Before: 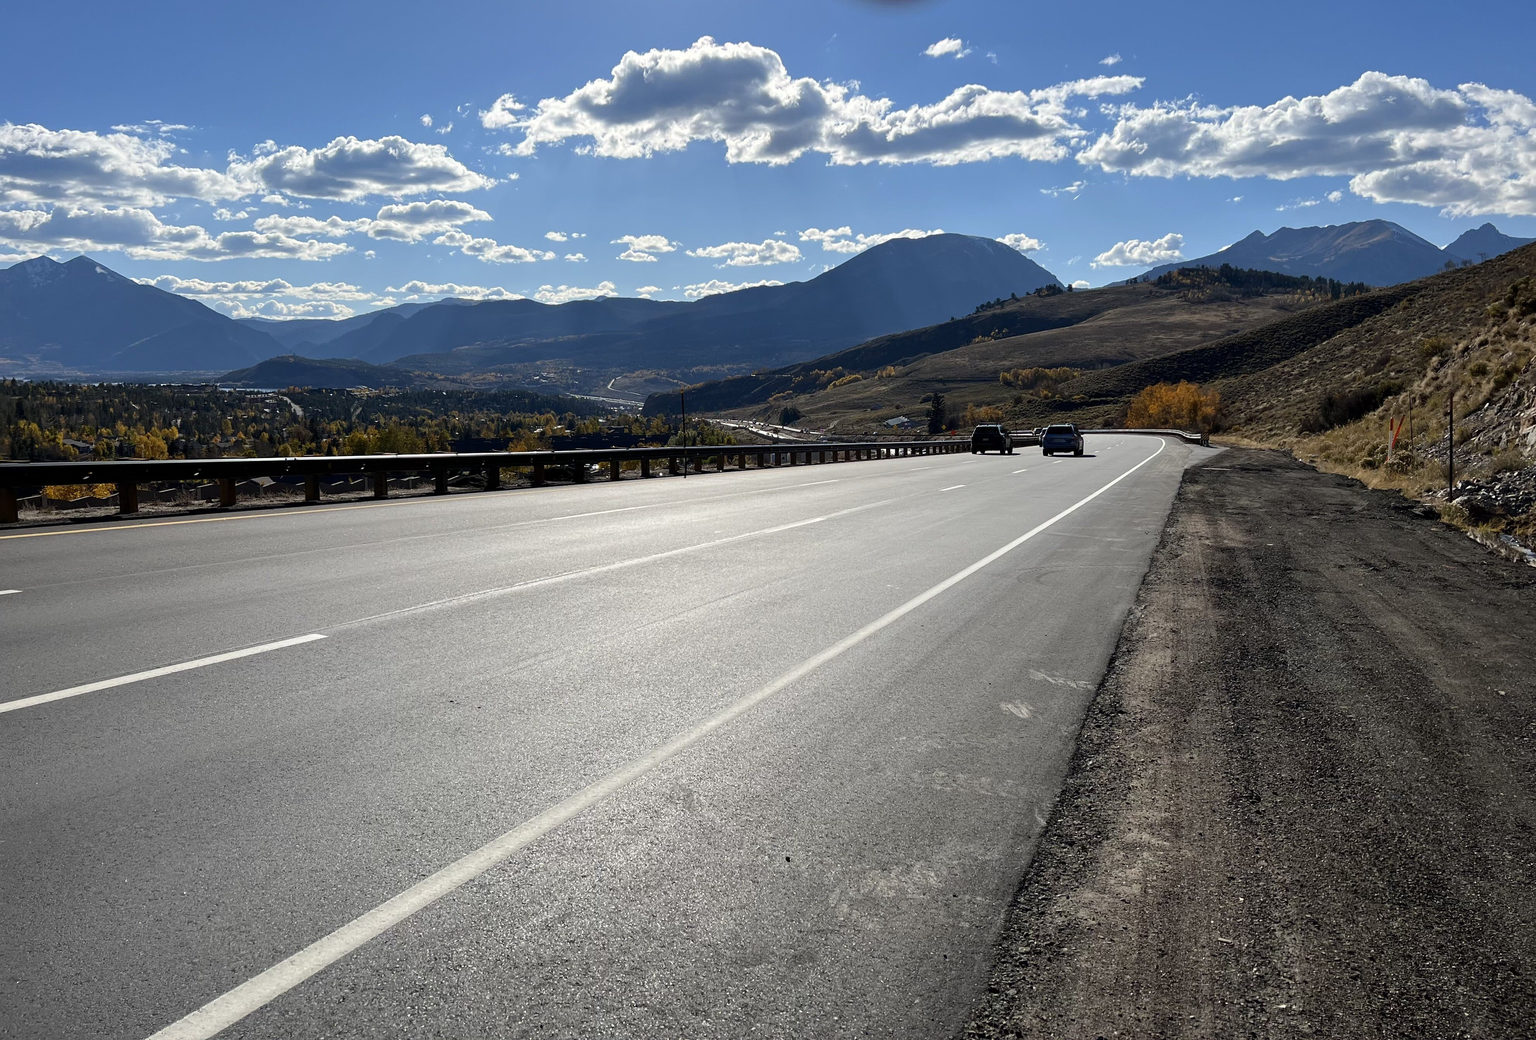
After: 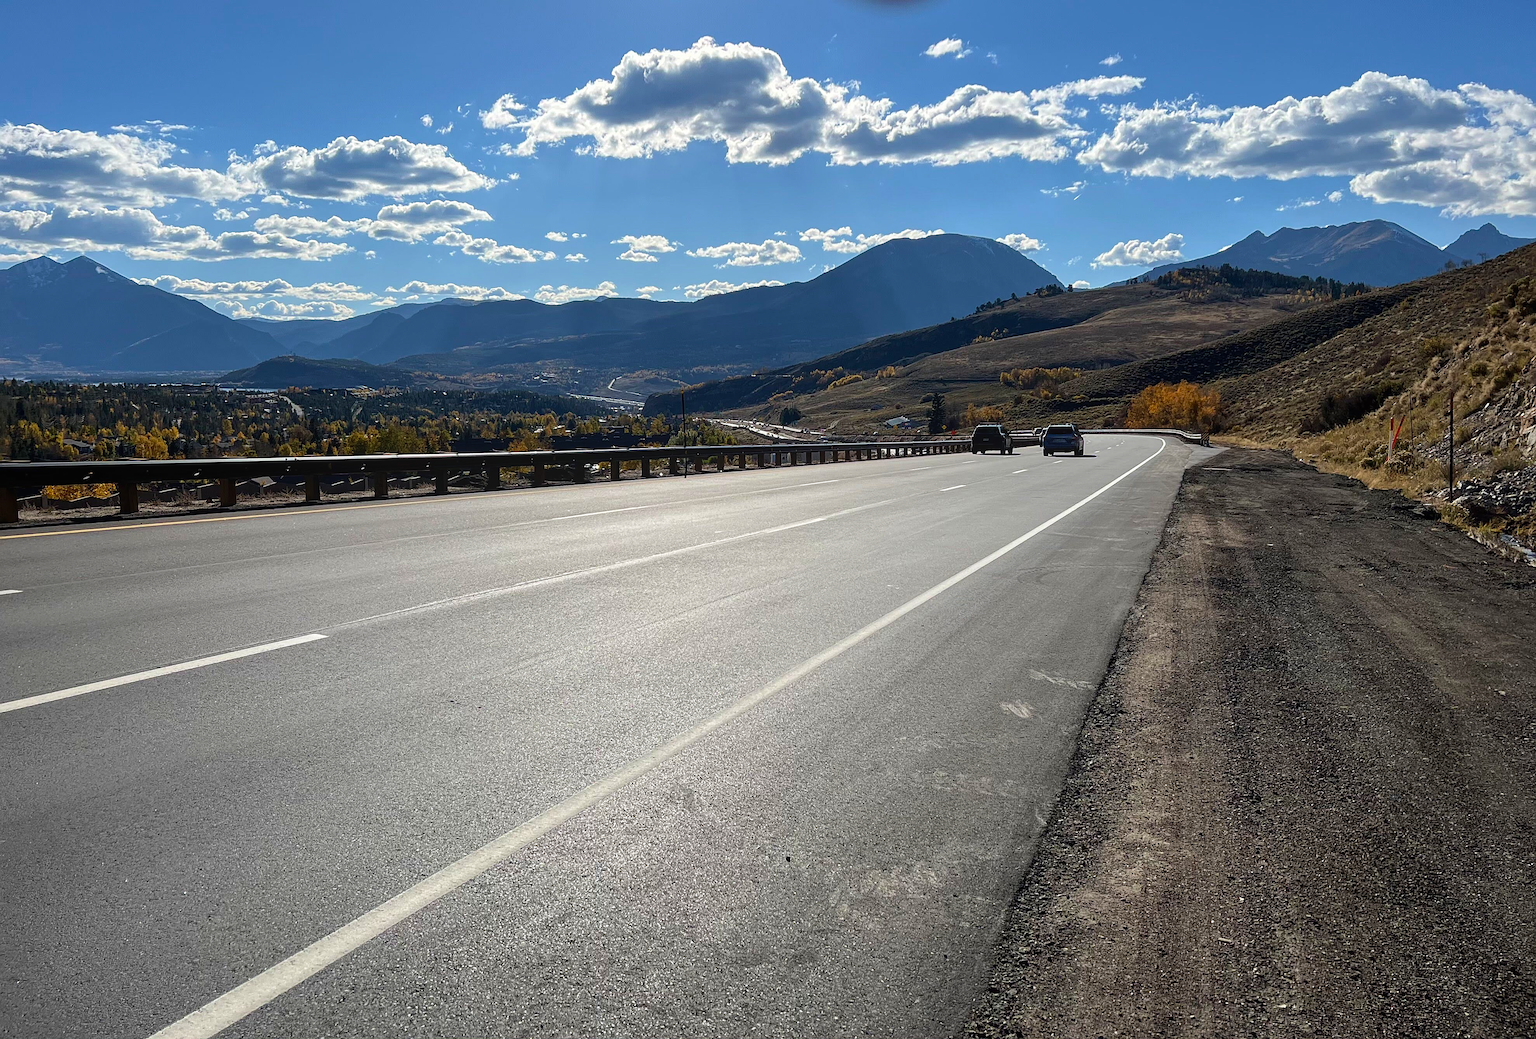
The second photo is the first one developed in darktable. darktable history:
local contrast: detail 110%
sharpen: on, module defaults
velvia: strength 17.45%
